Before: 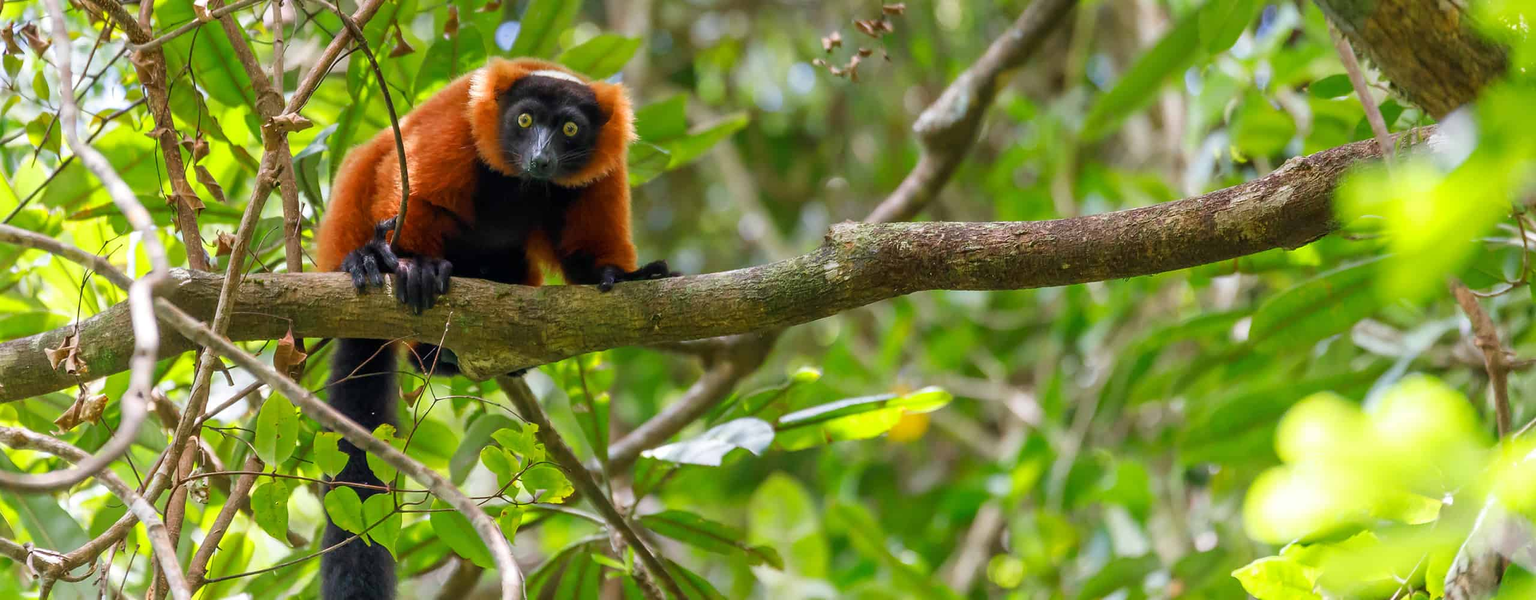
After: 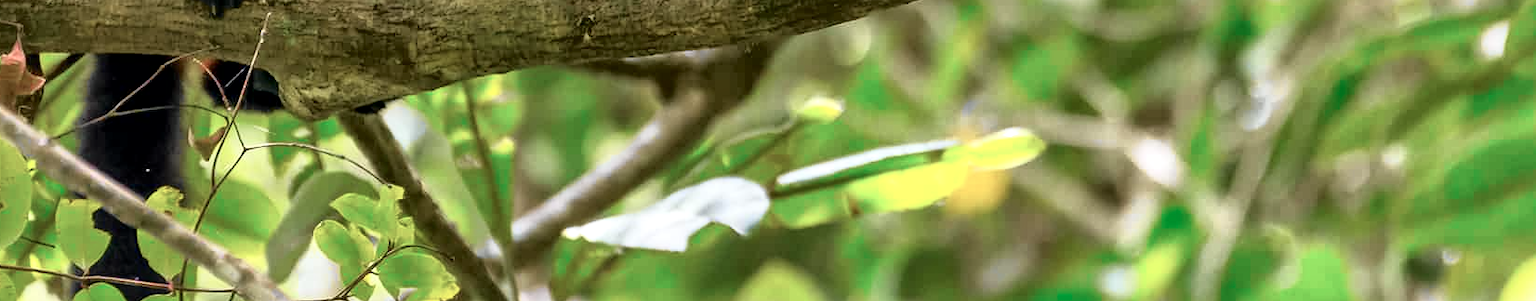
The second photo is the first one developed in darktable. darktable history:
local contrast: mode bilateral grid, contrast 20, coarseness 50, detail 171%, midtone range 0.2
tone curve: curves: ch0 [(0, 0.009) (0.105, 0.08) (0.195, 0.18) (0.283, 0.316) (0.384, 0.434) (0.485, 0.531) (0.638, 0.69) (0.81, 0.872) (1, 0.977)]; ch1 [(0, 0) (0.161, 0.092) (0.35, 0.33) (0.379, 0.401) (0.456, 0.469) (0.502, 0.5) (0.525, 0.514) (0.586, 0.604) (0.642, 0.645) (0.858, 0.817) (1, 0.942)]; ch2 [(0, 0) (0.371, 0.362) (0.437, 0.437) (0.48, 0.49) (0.53, 0.515) (0.56, 0.571) (0.622, 0.606) (0.881, 0.795) (1, 0.929)], color space Lab, independent channels, preserve colors none
crop: left 18.105%, top 50.686%, right 17.349%, bottom 16.907%
